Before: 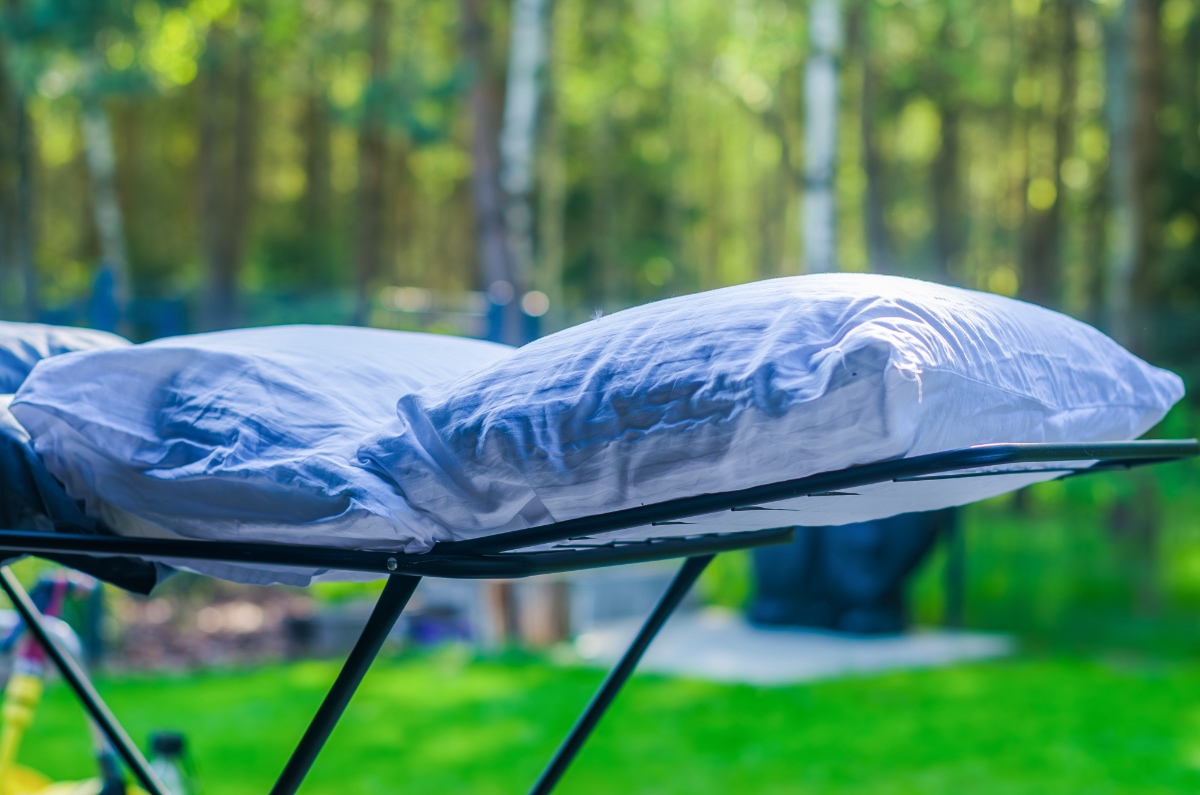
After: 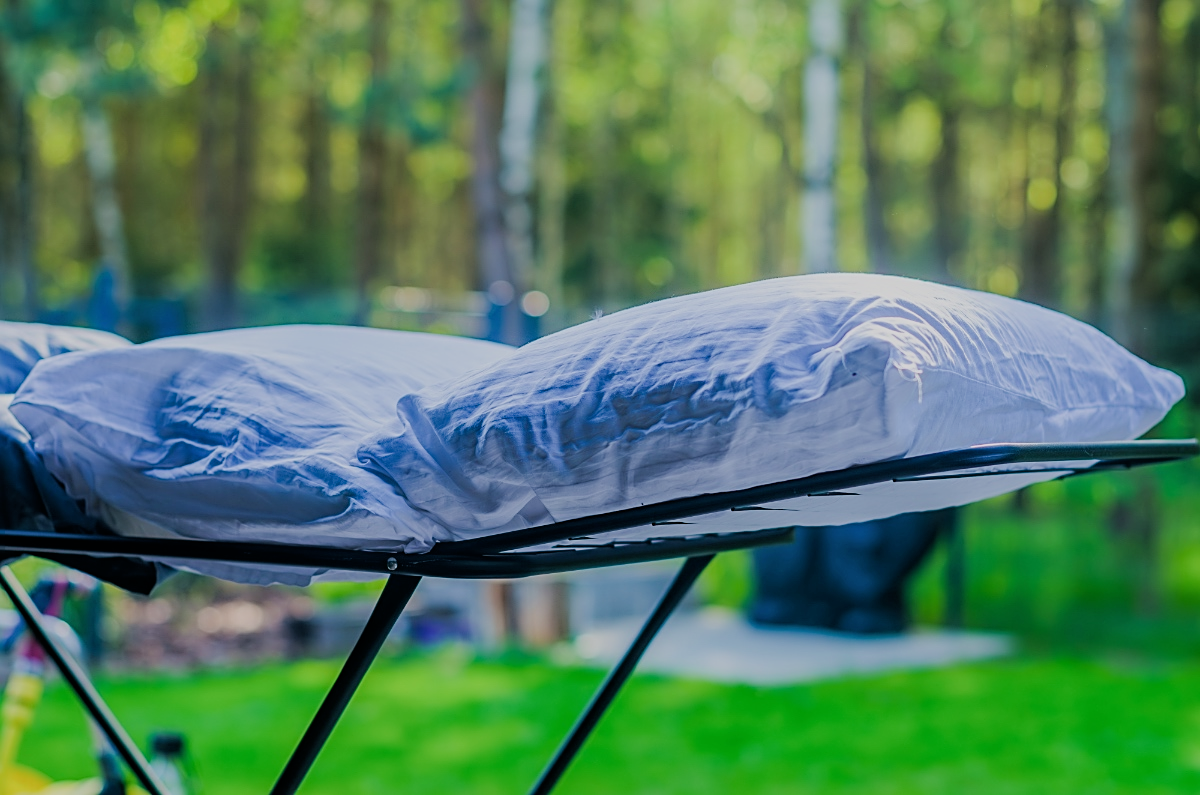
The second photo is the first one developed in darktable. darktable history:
filmic rgb: black relative exposure -7.29 EV, white relative exposure 5.07 EV, threshold 5.96 EV, hardness 3.2, iterations of high-quality reconstruction 0, enable highlight reconstruction true
sharpen: amount 0.601
